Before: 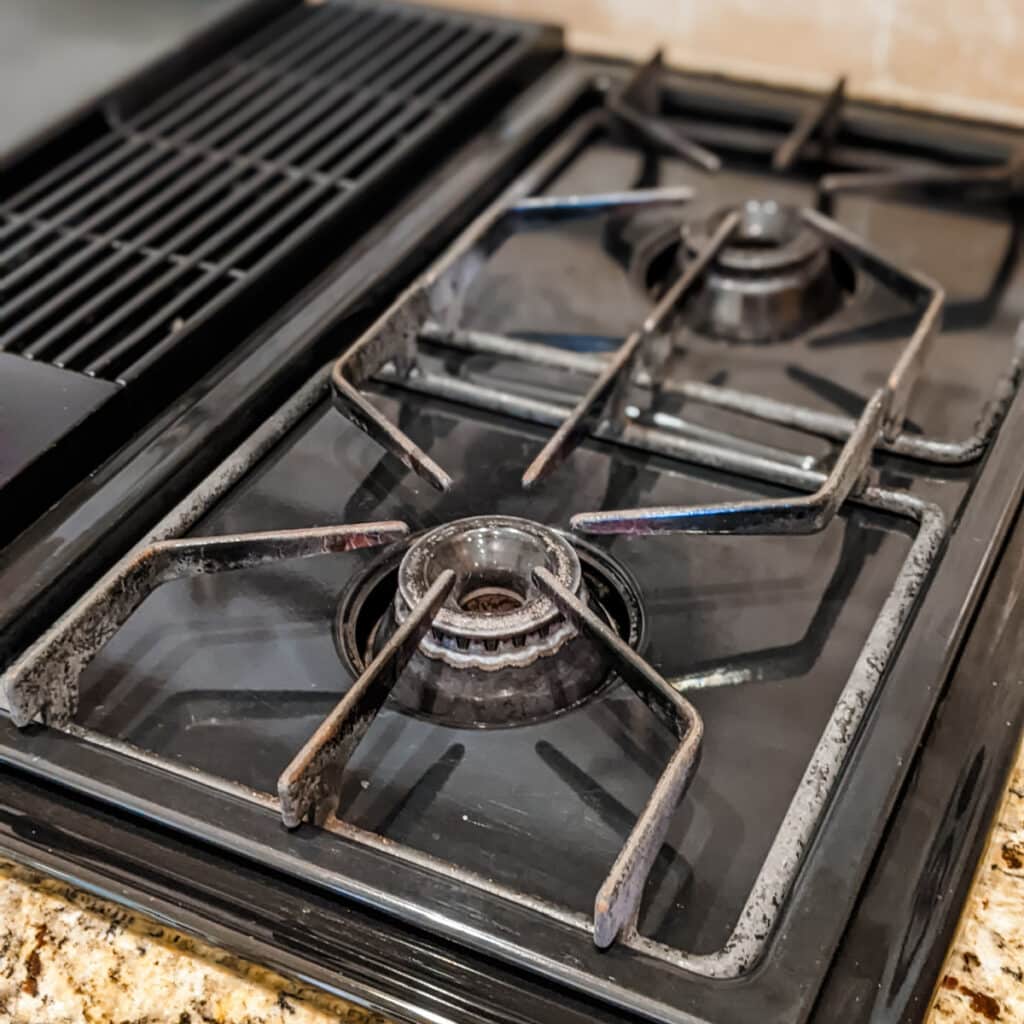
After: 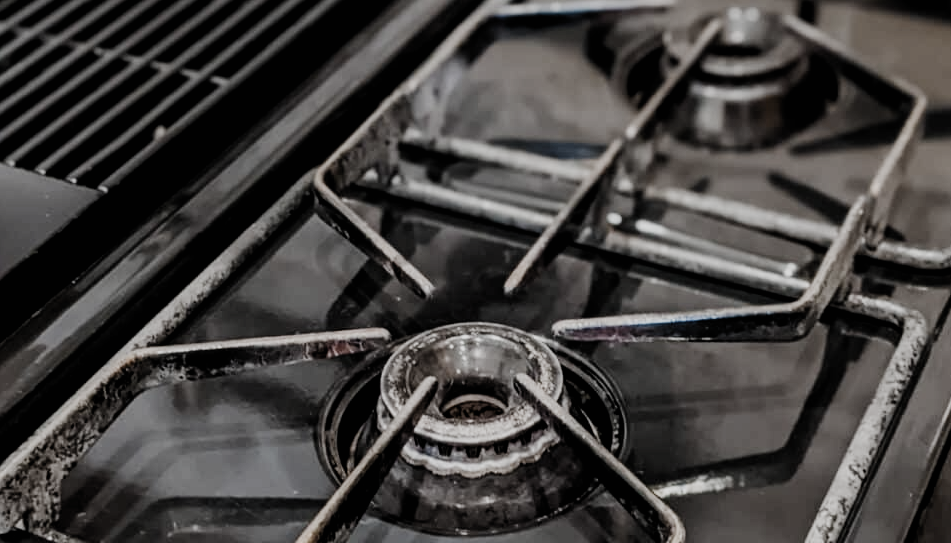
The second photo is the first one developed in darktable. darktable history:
exposure: compensate highlight preservation false
filmic rgb: black relative exposure -5.04 EV, white relative exposure 3.98 EV, hardness 2.88, contrast 1.3, highlights saturation mix -30.5%, preserve chrominance no, color science v5 (2021), contrast in shadows safe, contrast in highlights safe
crop: left 1.839%, top 18.851%, right 5.27%, bottom 28.075%
